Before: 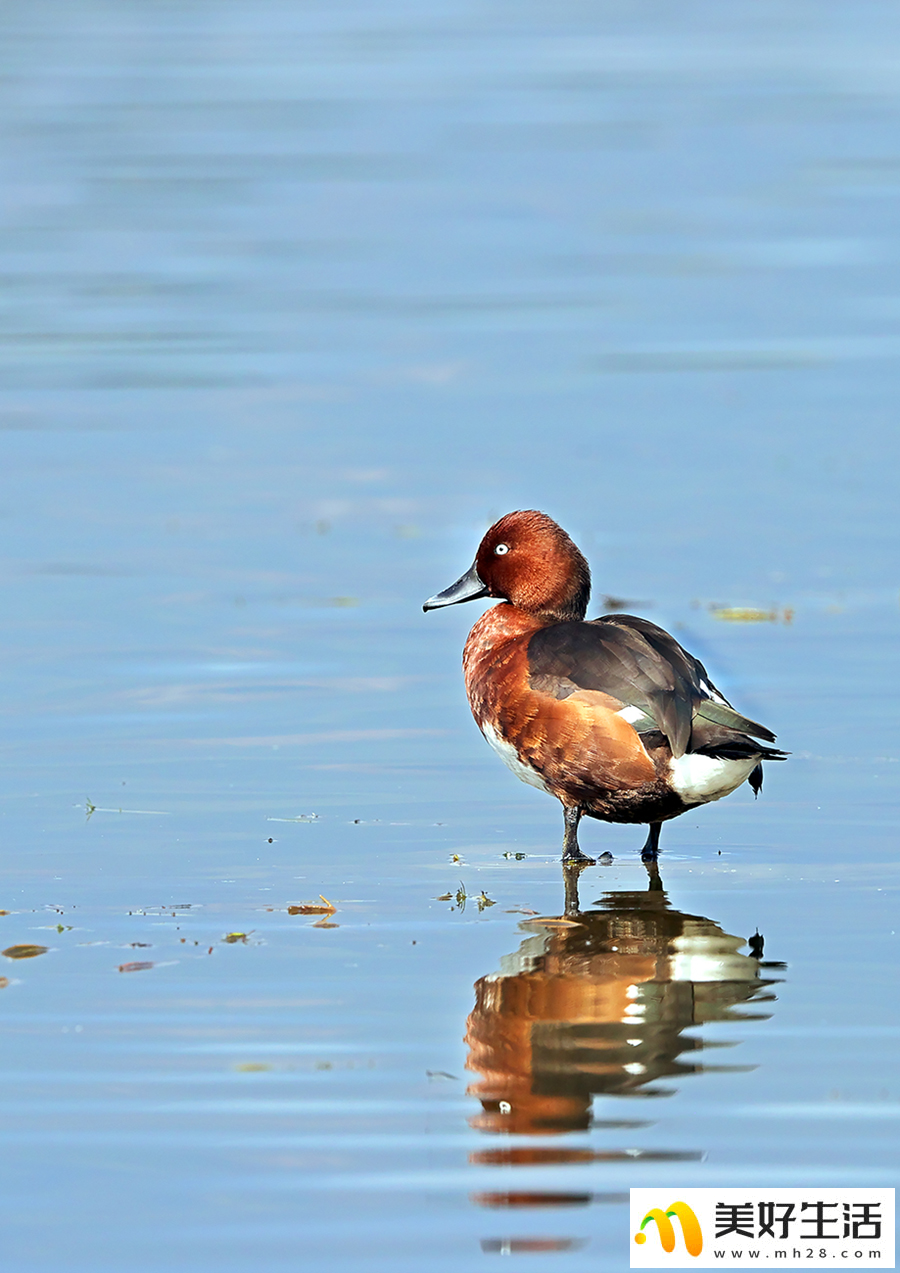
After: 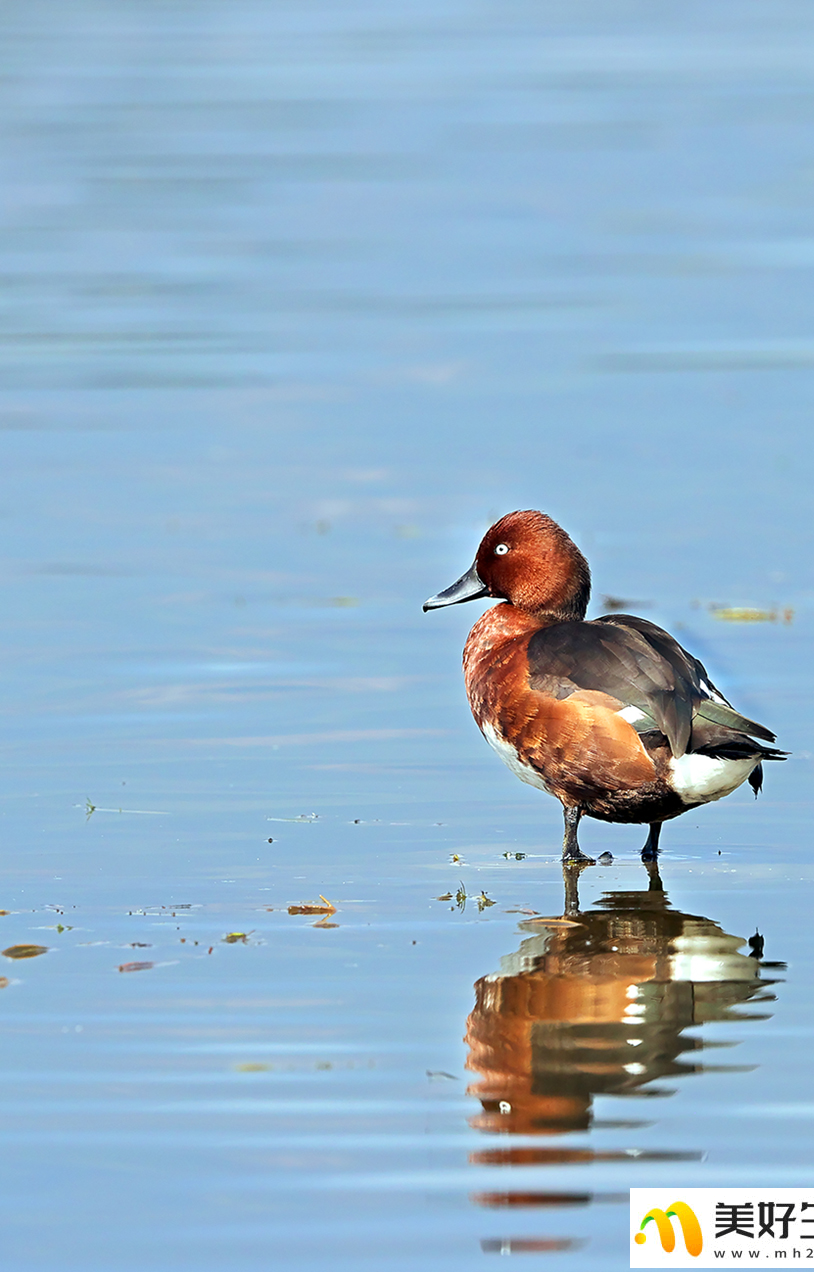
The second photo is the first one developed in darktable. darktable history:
crop: right 9.509%, bottom 0.031%
